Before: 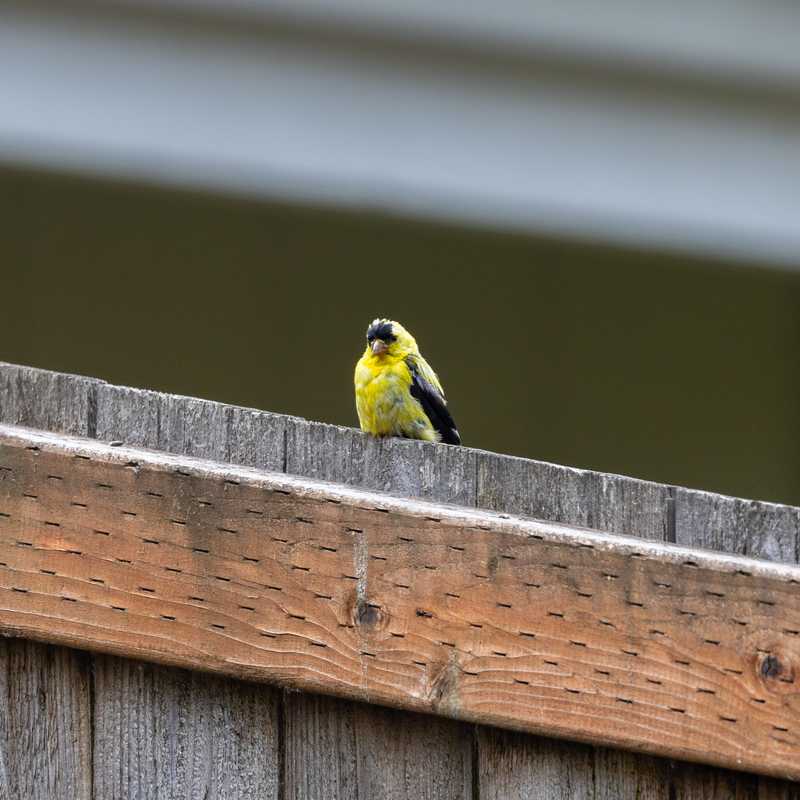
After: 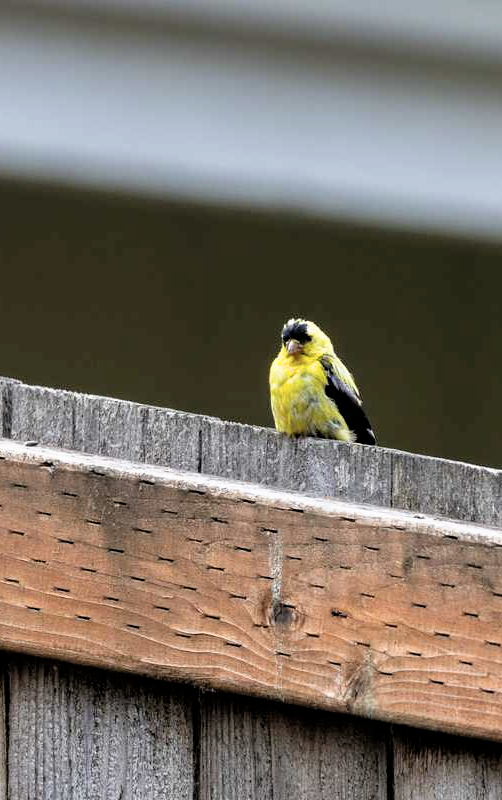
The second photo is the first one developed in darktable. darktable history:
crop: left 10.644%, right 26.528%
contrast brightness saturation: saturation -0.1
exposure: exposure 0.236 EV, compensate highlight preservation false
filmic rgb: black relative exposure -4.91 EV, white relative exposure 2.84 EV, hardness 3.7
